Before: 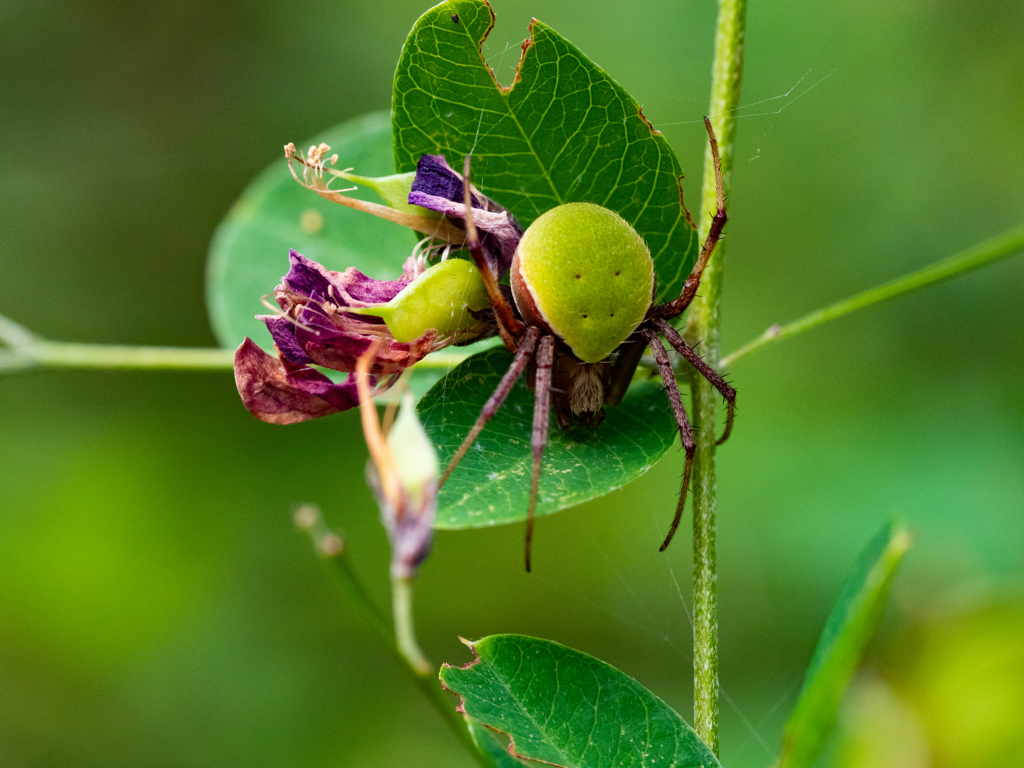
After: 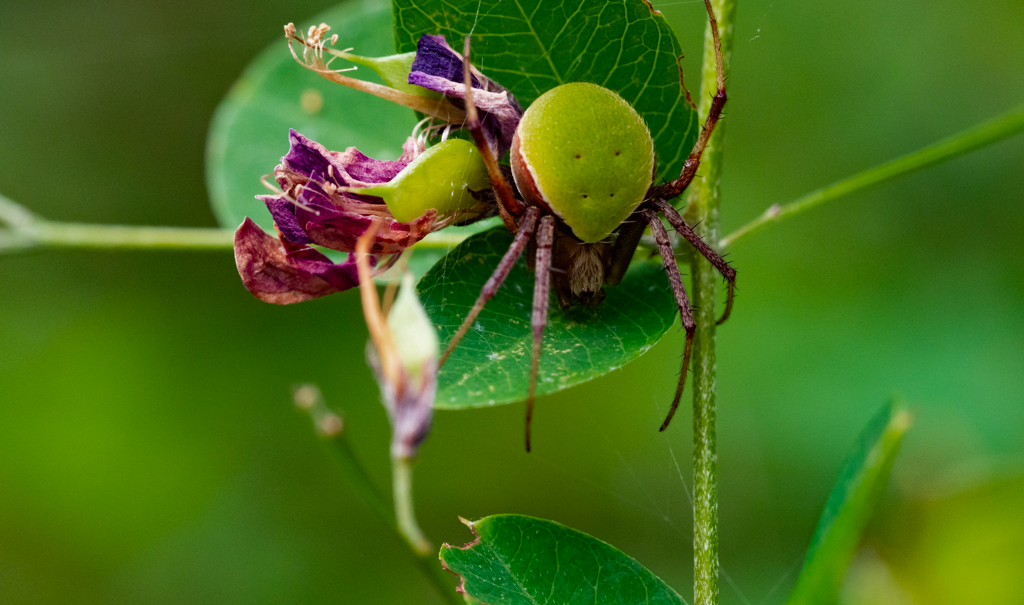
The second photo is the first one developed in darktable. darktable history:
crop and rotate: top 15.692%, bottom 5.416%
color zones: curves: ch0 [(0, 0.444) (0.143, 0.442) (0.286, 0.441) (0.429, 0.441) (0.571, 0.441) (0.714, 0.441) (0.857, 0.442) (1, 0.444)], mix 20.94%
